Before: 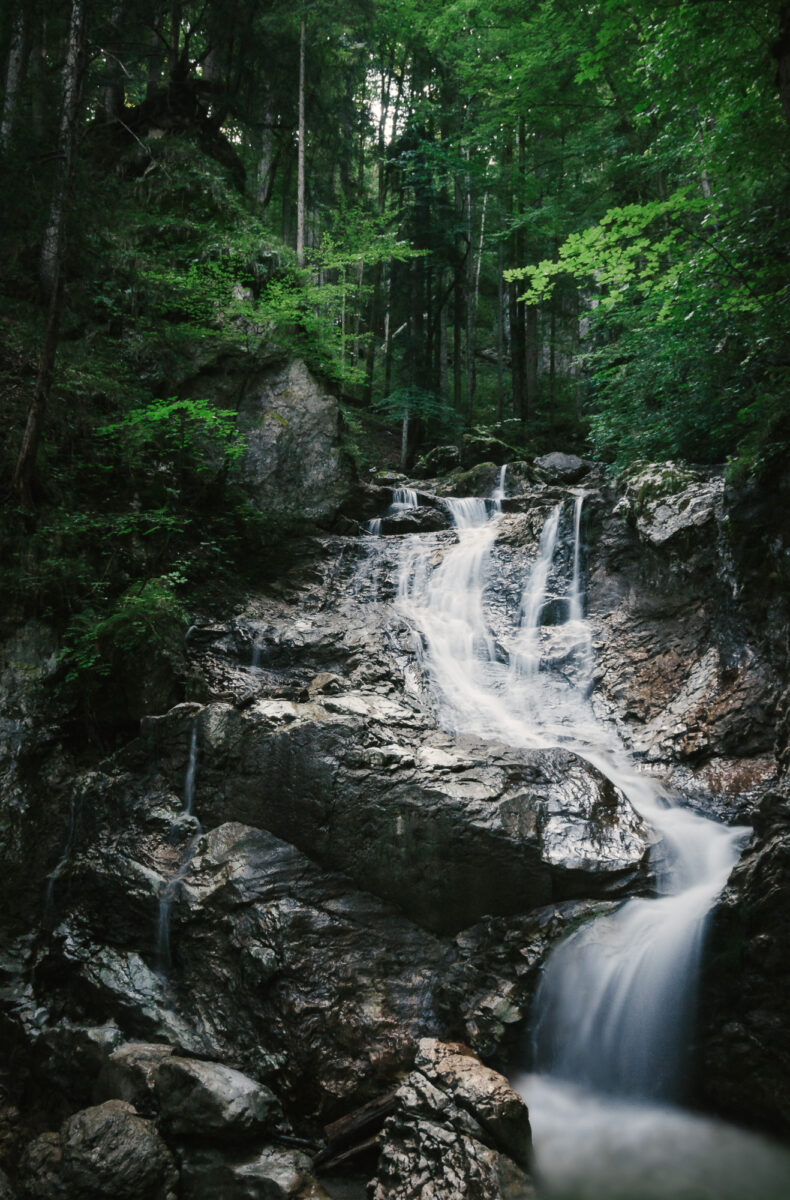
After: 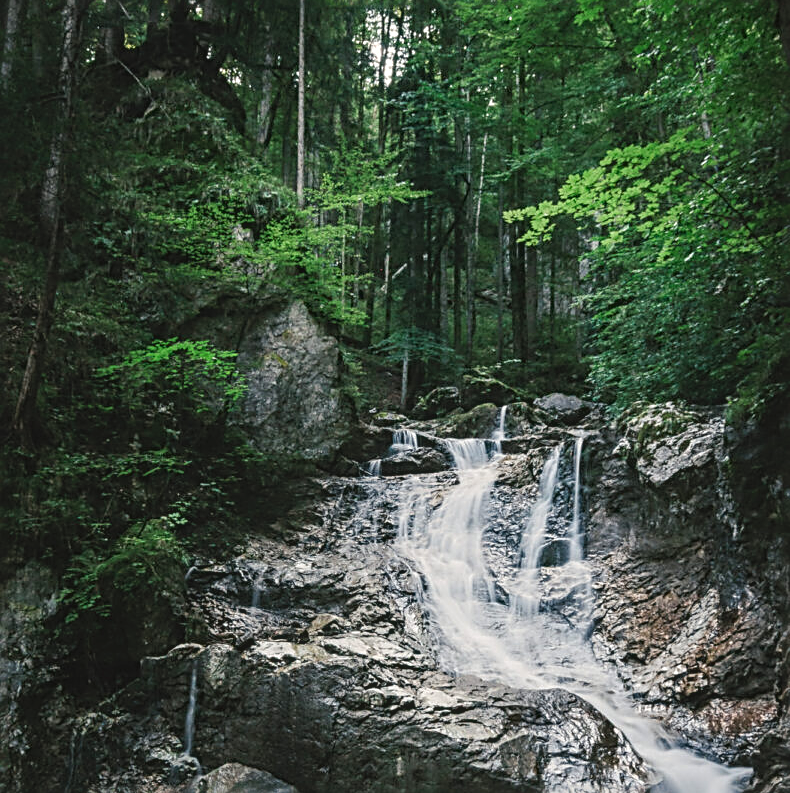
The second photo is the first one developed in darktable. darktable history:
crop and rotate: top 4.944%, bottom 28.925%
sharpen: radius 2.848, amount 0.704
contrast brightness saturation: contrast -0.094, brightness 0.045, saturation 0.08
local contrast: on, module defaults
